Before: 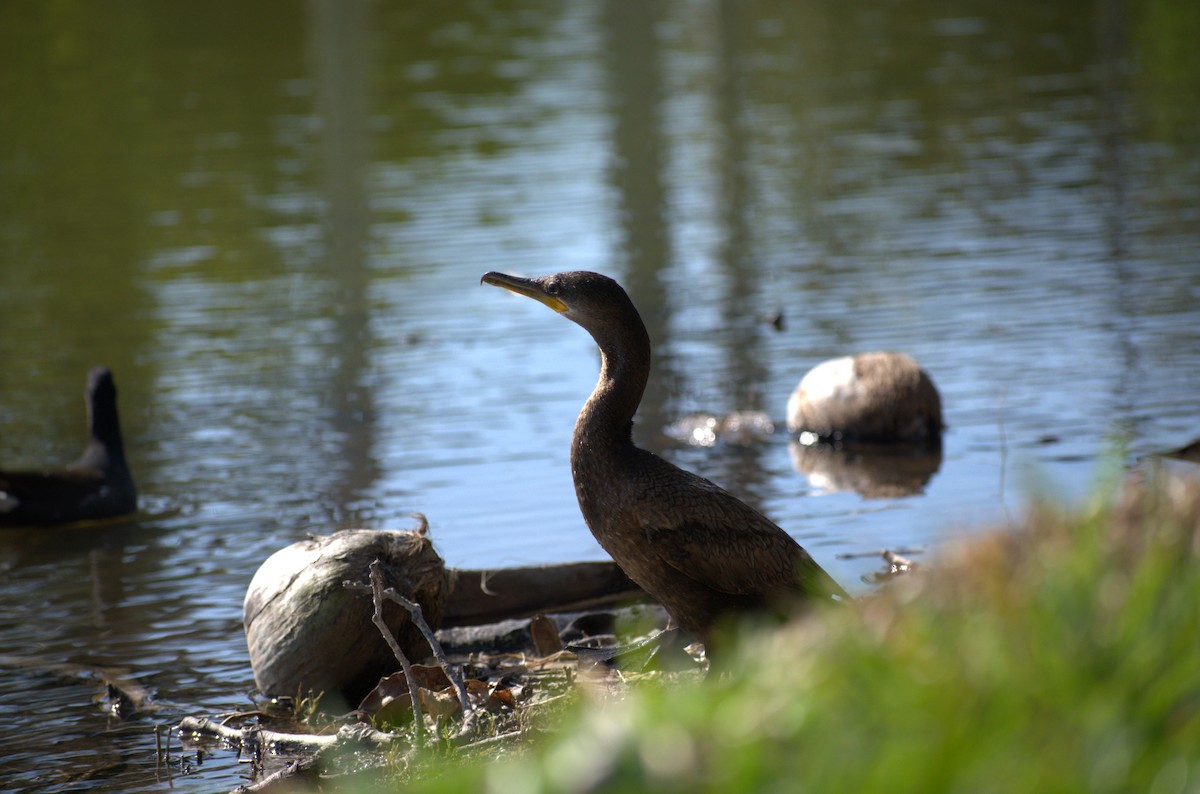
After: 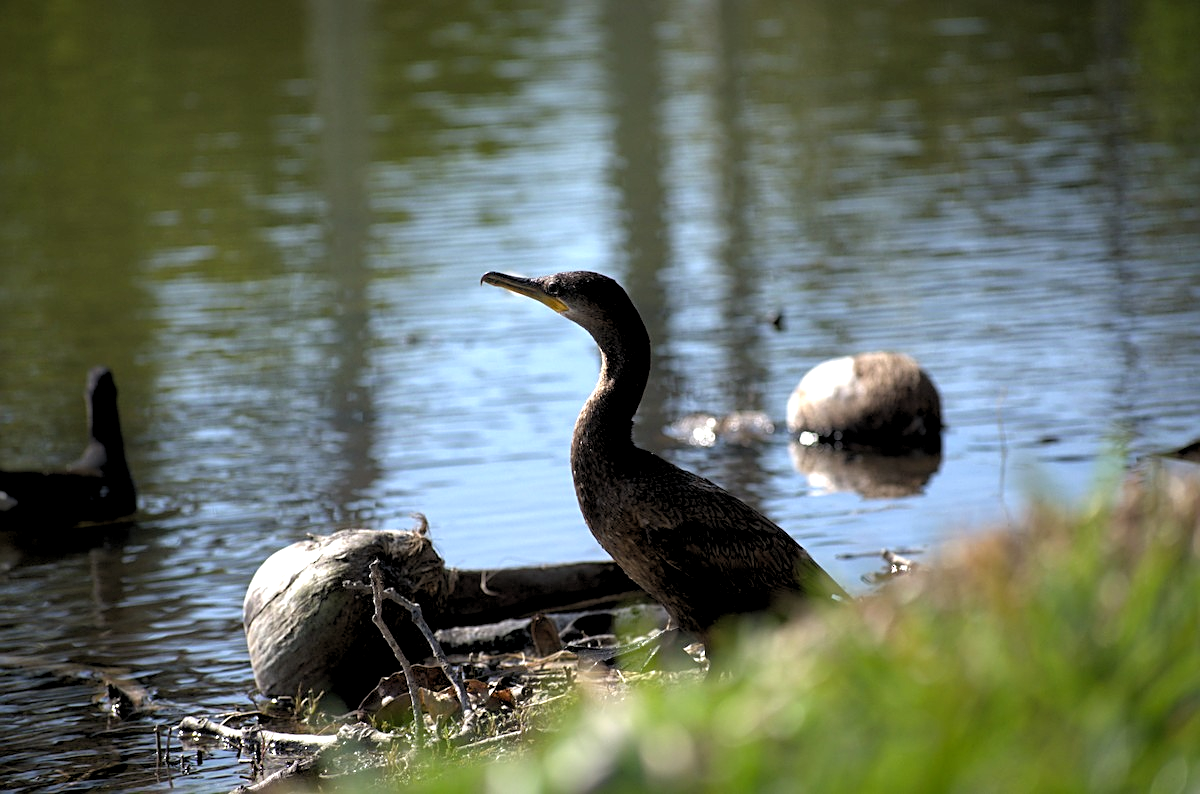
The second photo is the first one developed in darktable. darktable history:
rgb levels: levels [[0.01, 0.419, 0.839], [0, 0.5, 1], [0, 0.5, 1]]
local contrast: mode bilateral grid, contrast 10, coarseness 25, detail 115%, midtone range 0.2
sharpen: on, module defaults
